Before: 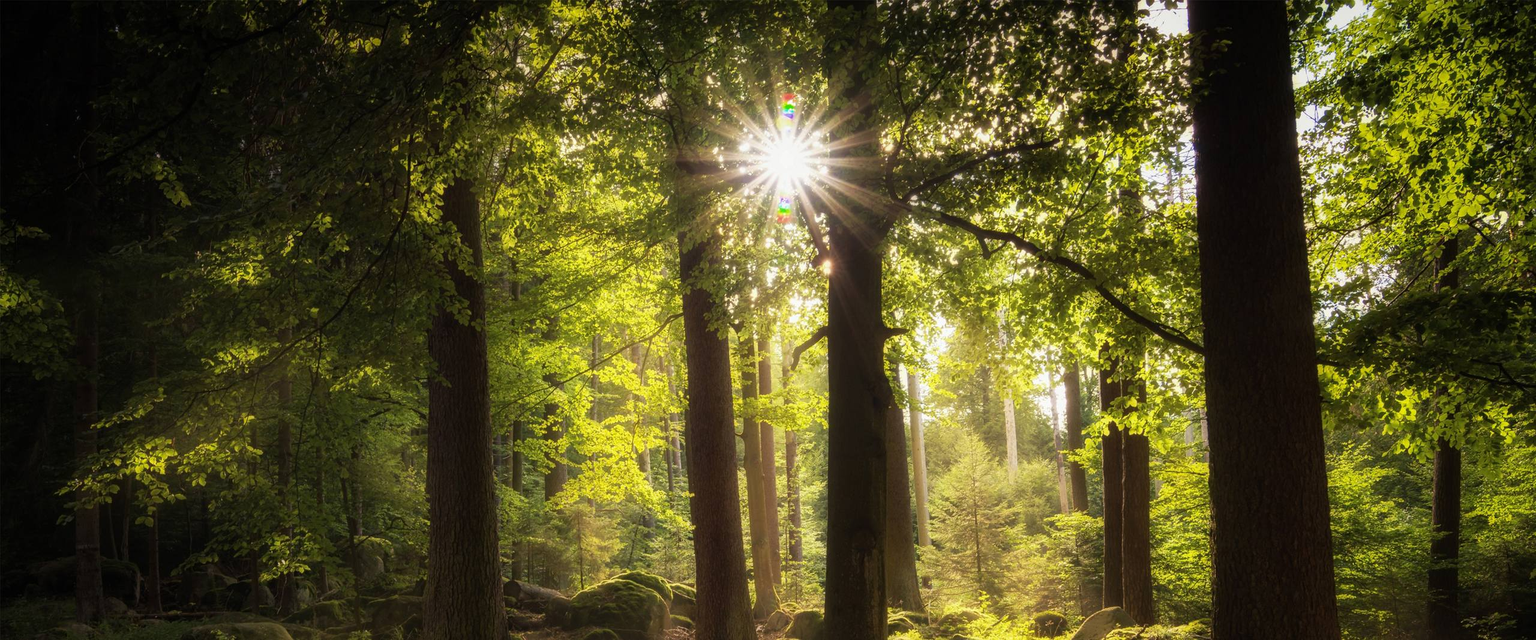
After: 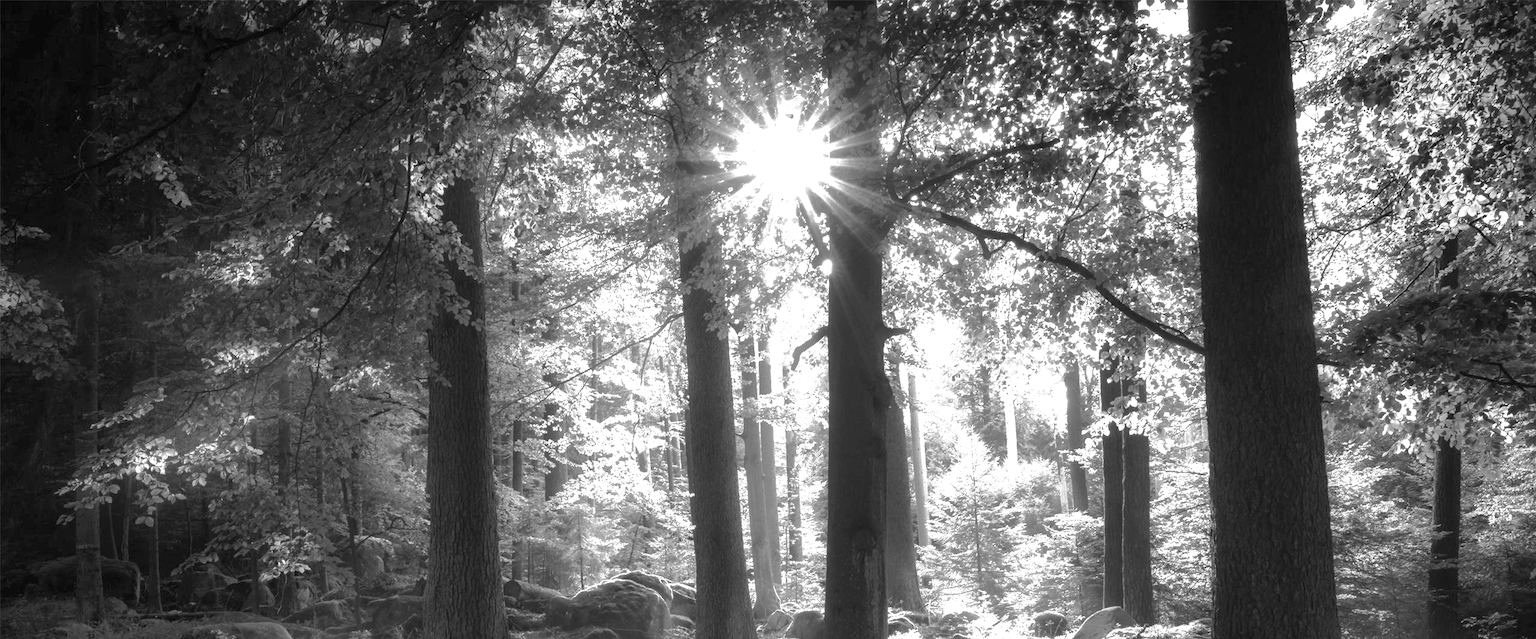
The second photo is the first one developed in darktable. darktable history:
shadows and highlights: shadows 40, highlights -60
monochrome: a 32, b 64, size 2.3, highlights 1
exposure: black level correction 0, exposure 1.1 EV, compensate exposure bias true, compensate highlight preservation false
